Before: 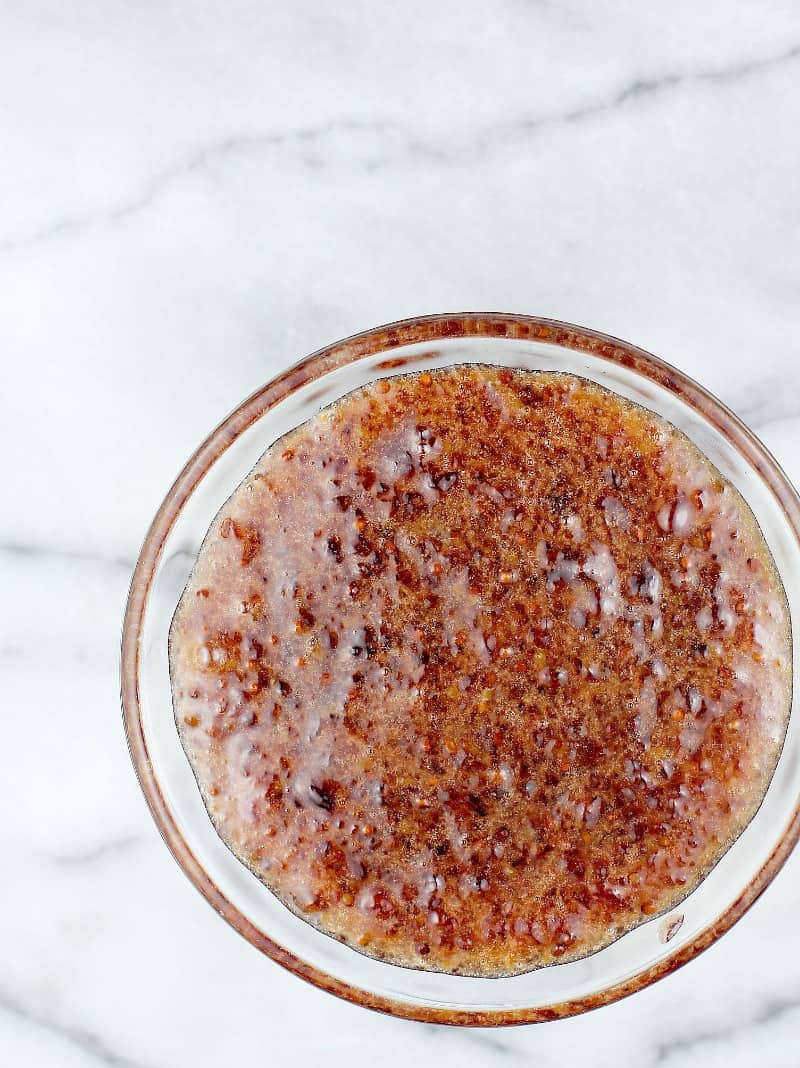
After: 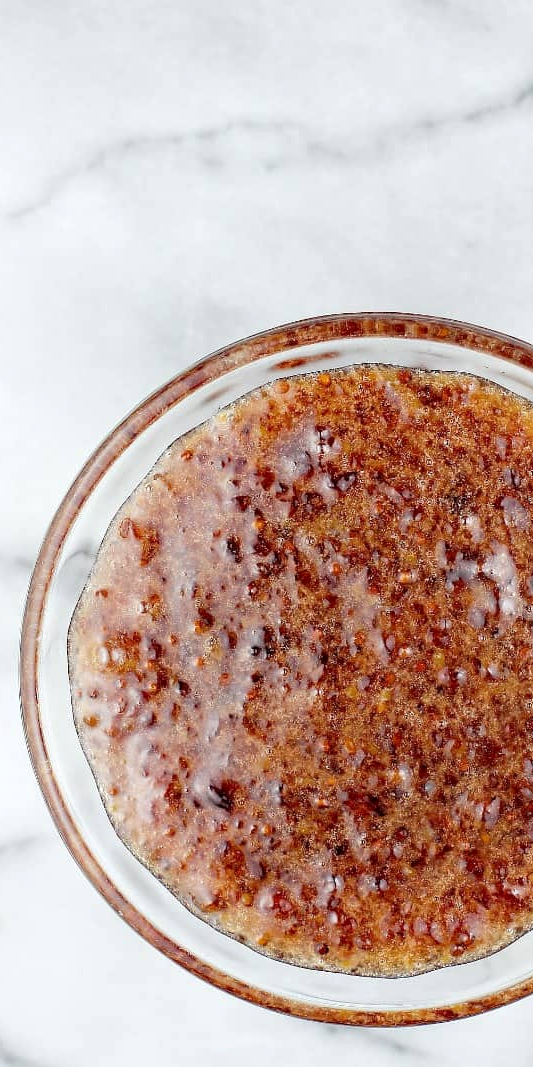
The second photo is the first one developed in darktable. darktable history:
local contrast: highlights 100%, shadows 100%, detail 120%, midtone range 0.2
crop and rotate: left 12.673%, right 20.66%
